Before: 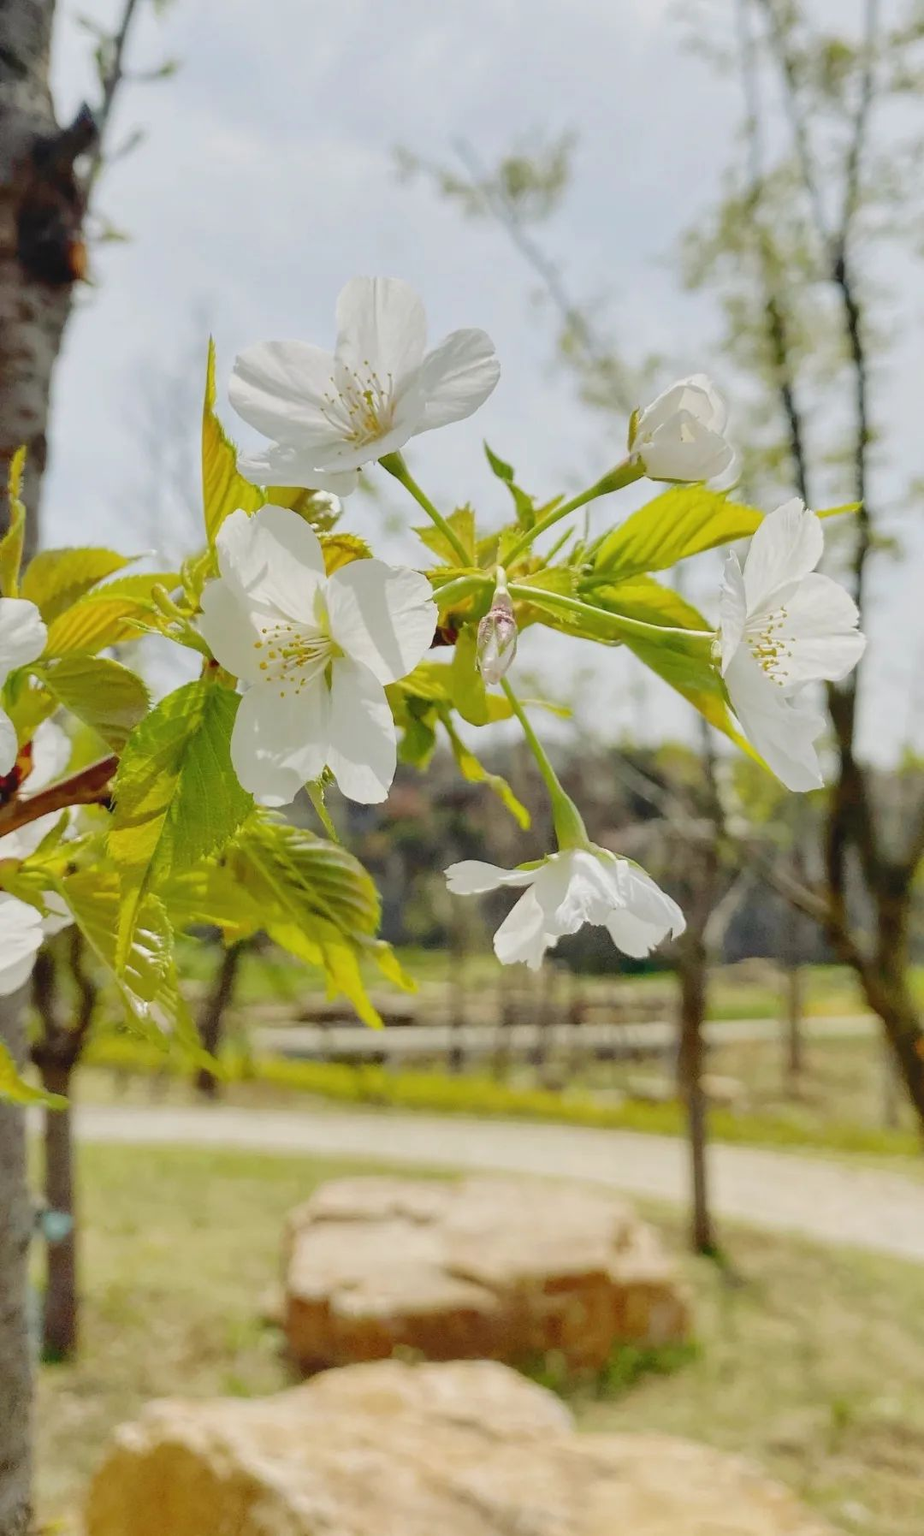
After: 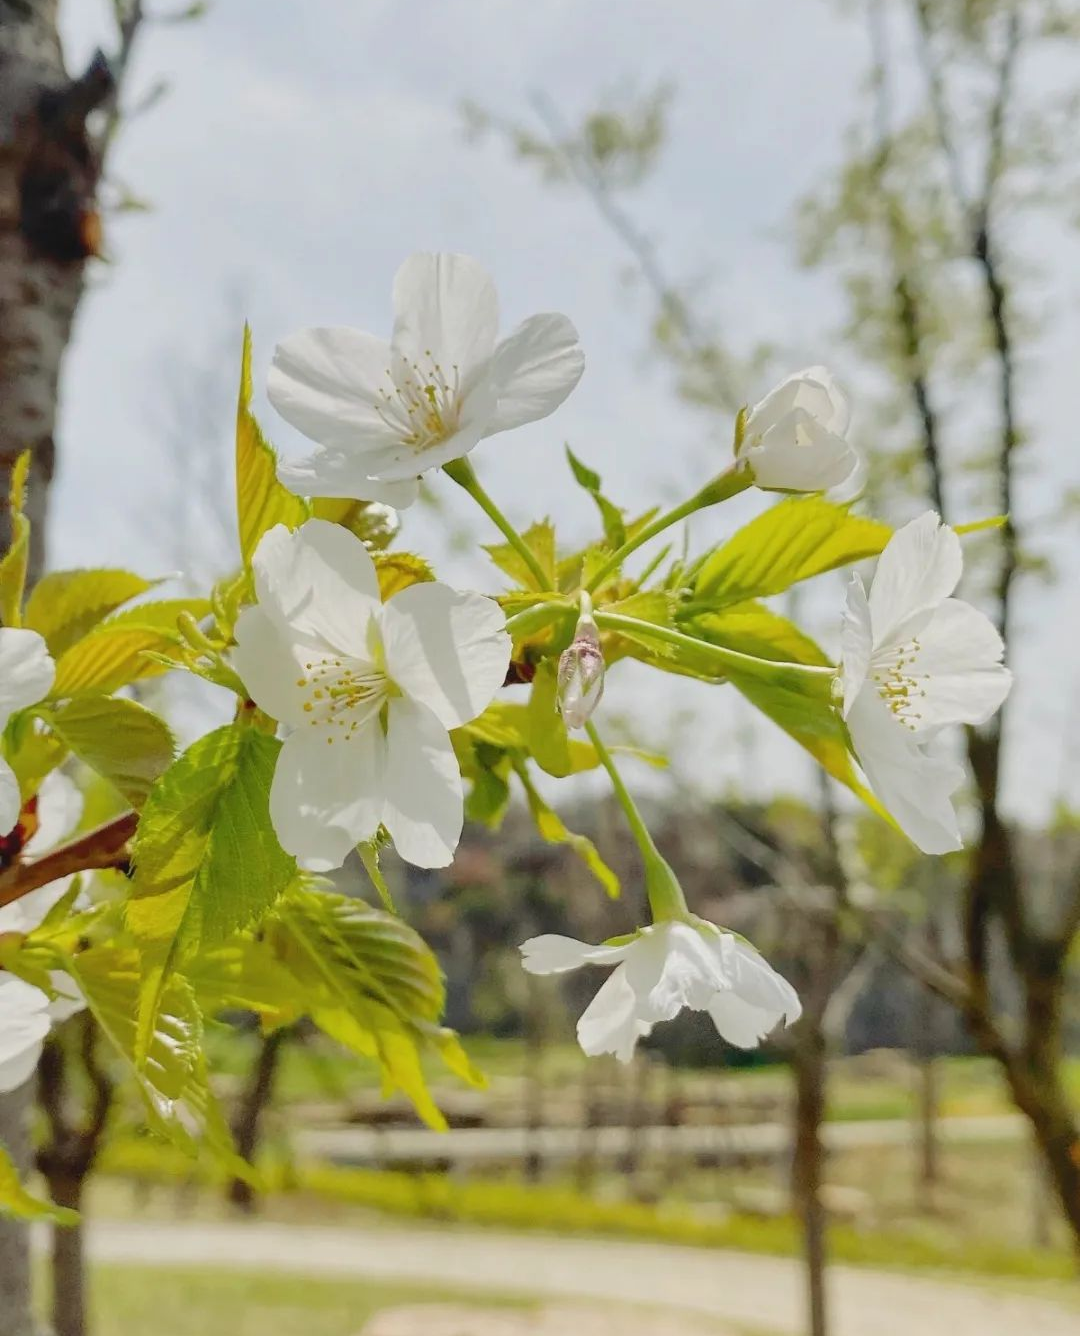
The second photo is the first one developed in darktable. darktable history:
crop: top 3.959%, bottom 21.575%
